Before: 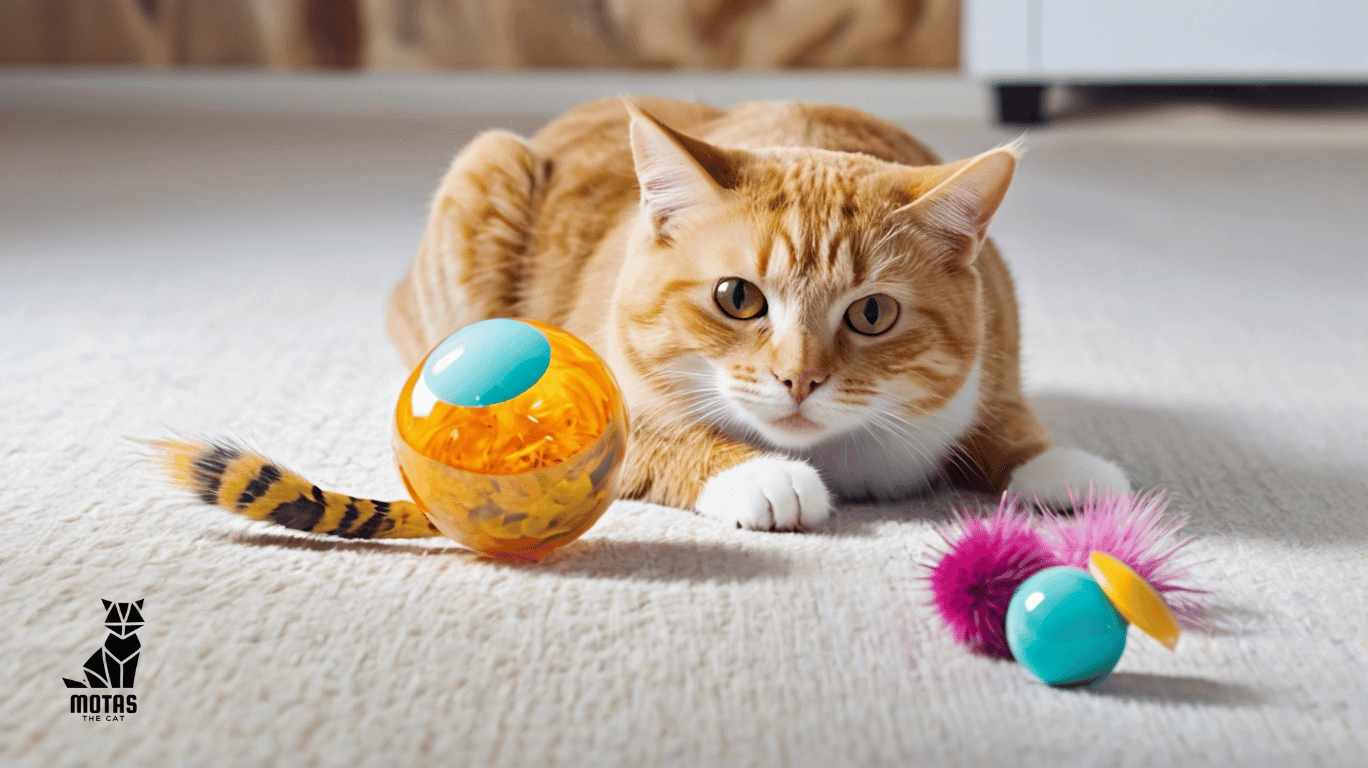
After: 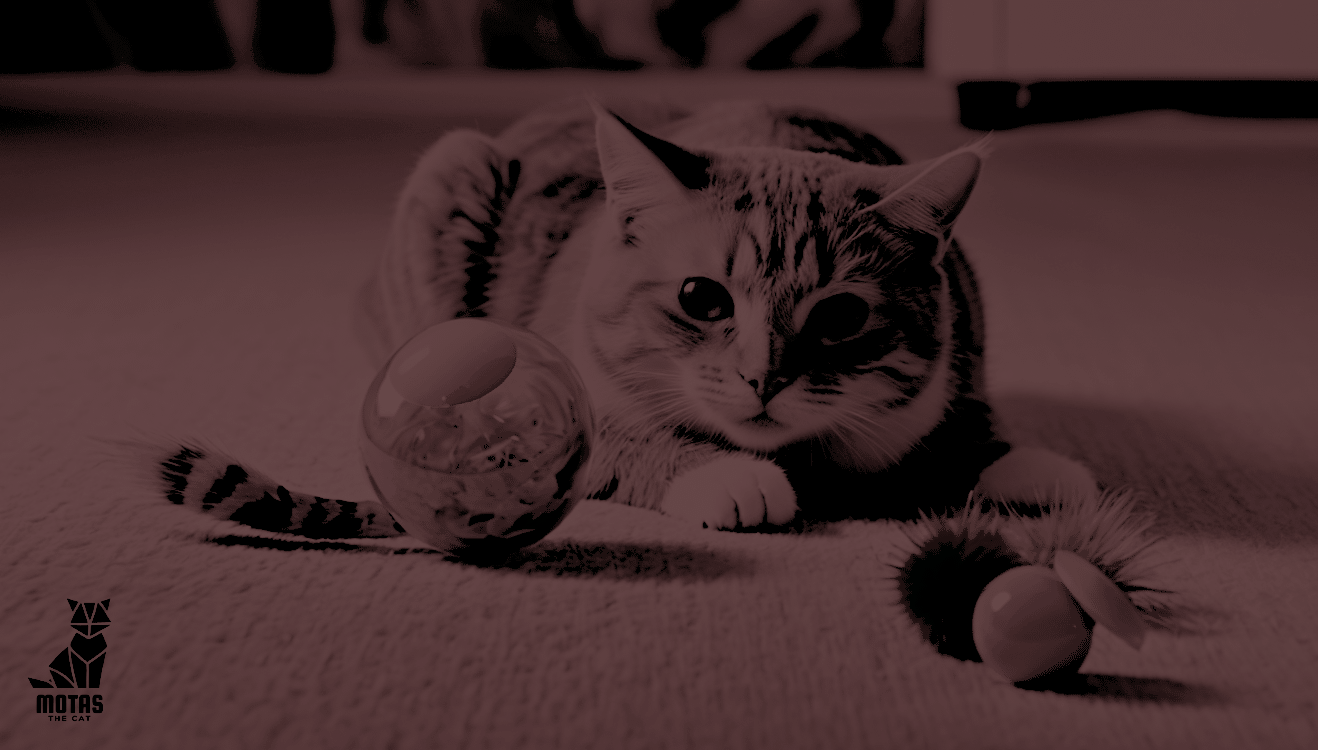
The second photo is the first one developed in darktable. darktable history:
exposure: black level correction 0.1, exposure -0.092 EV, compensate highlight preservation false
split-toning: on, module defaults
crop and rotate: left 2.536%, right 1.107%, bottom 2.246%
tone curve: curves: ch0 [(0, 0.011) (0.104, 0.085) (0.236, 0.234) (0.398, 0.507) (0.498, 0.621) (0.65, 0.757) (0.835, 0.883) (1, 0.961)]; ch1 [(0, 0) (0.353, 0.344) (0.43, 0.401) (0.479, 0.476) (0.502, 0.502) (0.54, 0.542) (0.602, 0.613) (0.638, 0.668) (0.693, 0.727) (1, 1)]; ch2 [(0, 0) (0.34, 0.314) (0.434, 0.43) (0.5, 0.506) (0.521, 0.54) (0.54, 0.56) (0.595, 0.613) (0.644, 0.729) (1, 1)], color space Lab, independent channels, preserve colors none
colorize: hue 90°, saturation 19%, lightness 1.59%, version 1
color balance rgb: shadows lift › chroma 3%, shadows lift › hue 280.8°, power › hue 330°, highlights gain › chroma 3%, highlights gain › hue 75.6°, global offset › luminance -1%, perceptual saturation grading › global saturation 20%, perceptual saturation grading › highlights -25%, perceptual saturation grading › shadows 50%, global vibrance 20%
